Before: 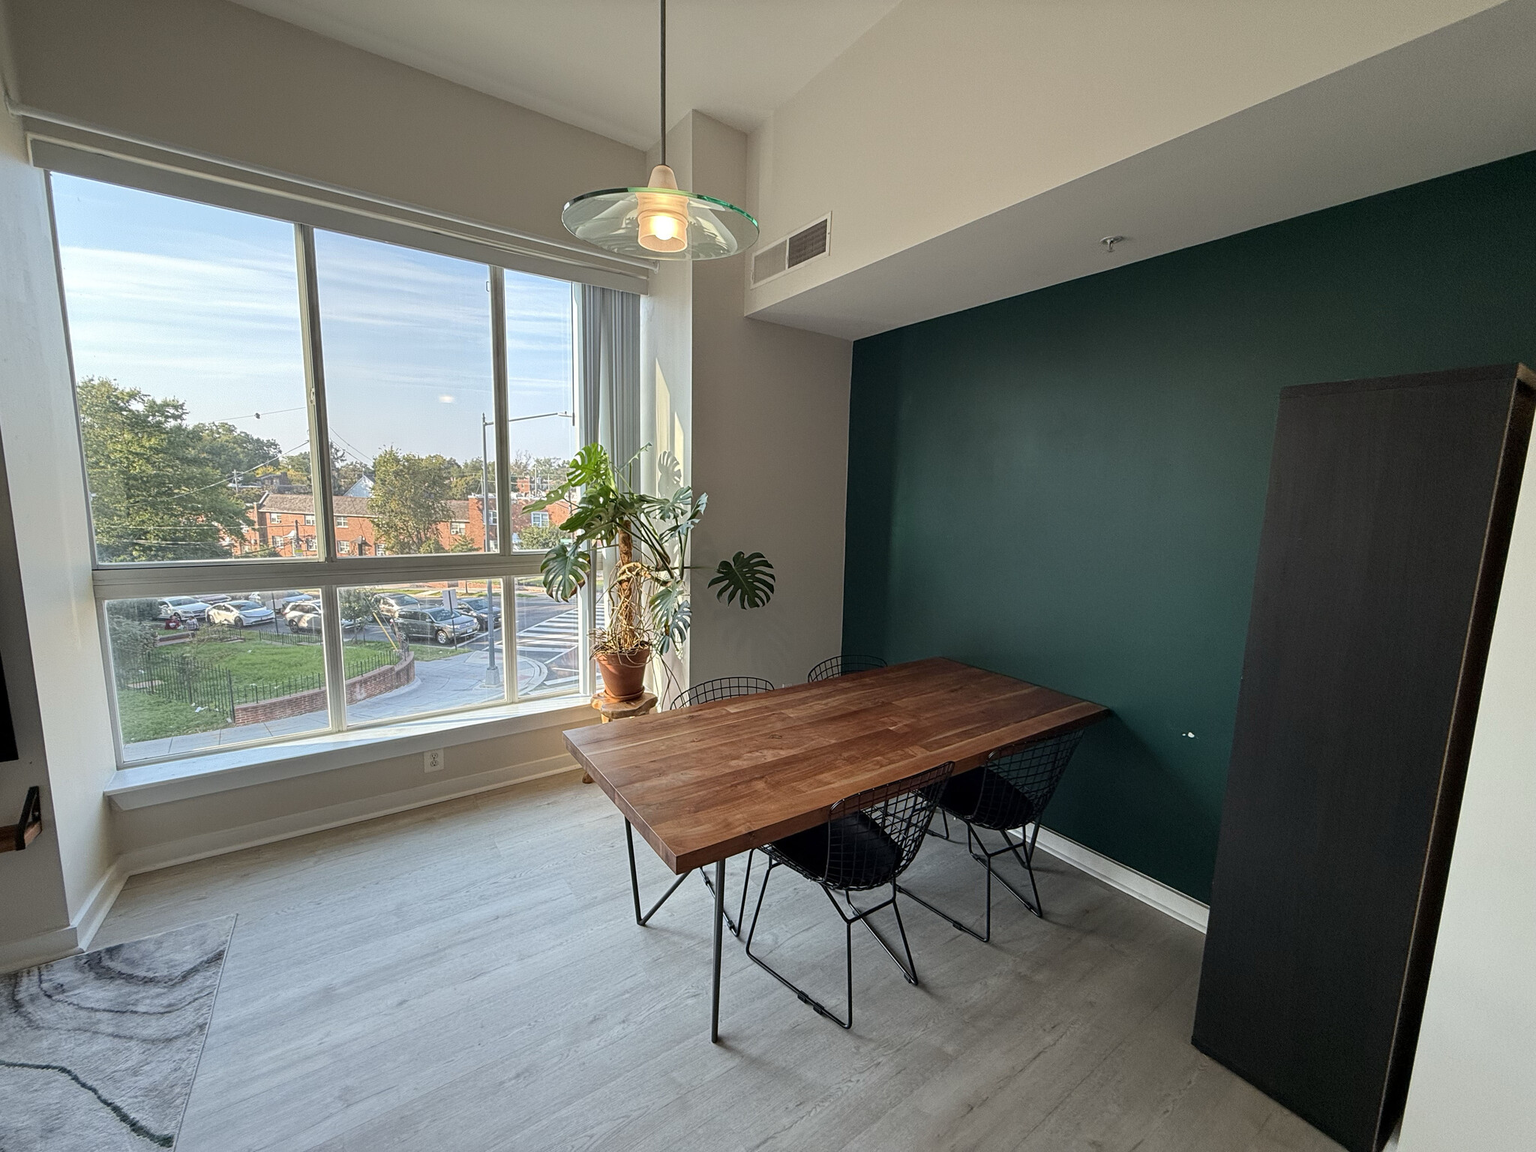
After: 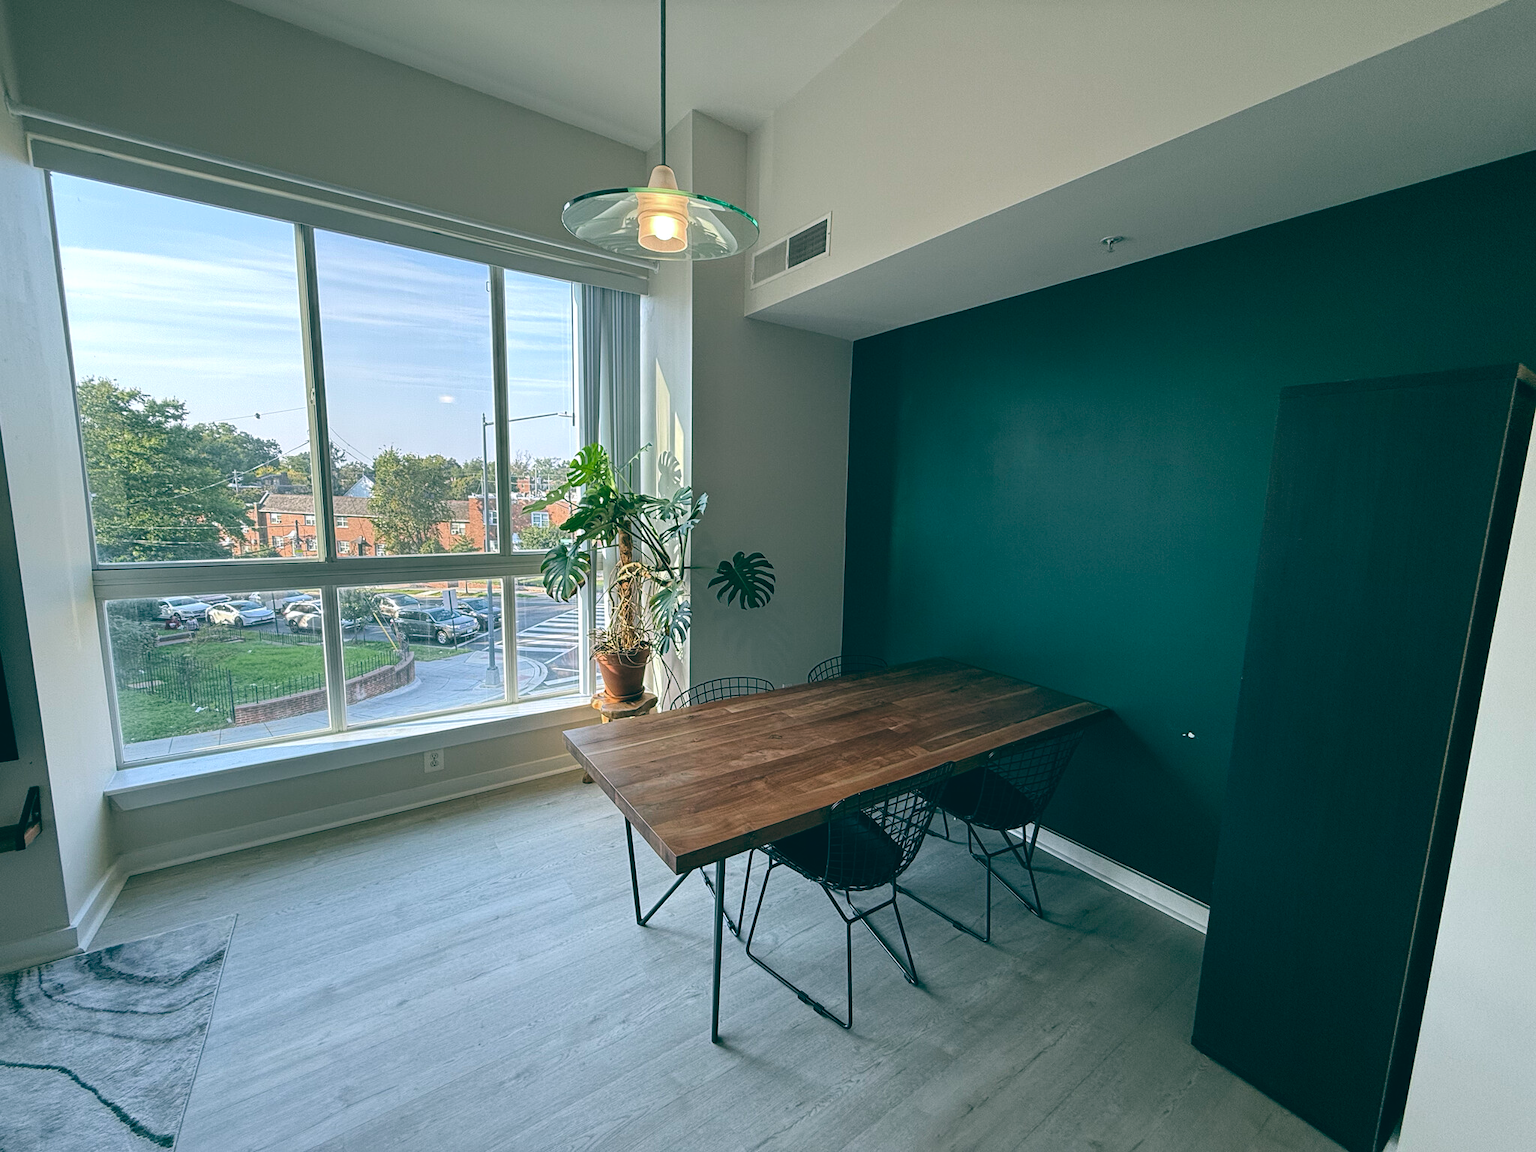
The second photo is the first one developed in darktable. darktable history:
white balance: red 0.931, blue 1.11
color balance: lift [1.005, 0.99, 1.007, 1.01], gamma [1, 0.979, 1.011, 1.021], gain [0.923, 1.098, 1.025, 0.902], input saturation 90.45%, contrast 7.73%, output saturation 105.91%
